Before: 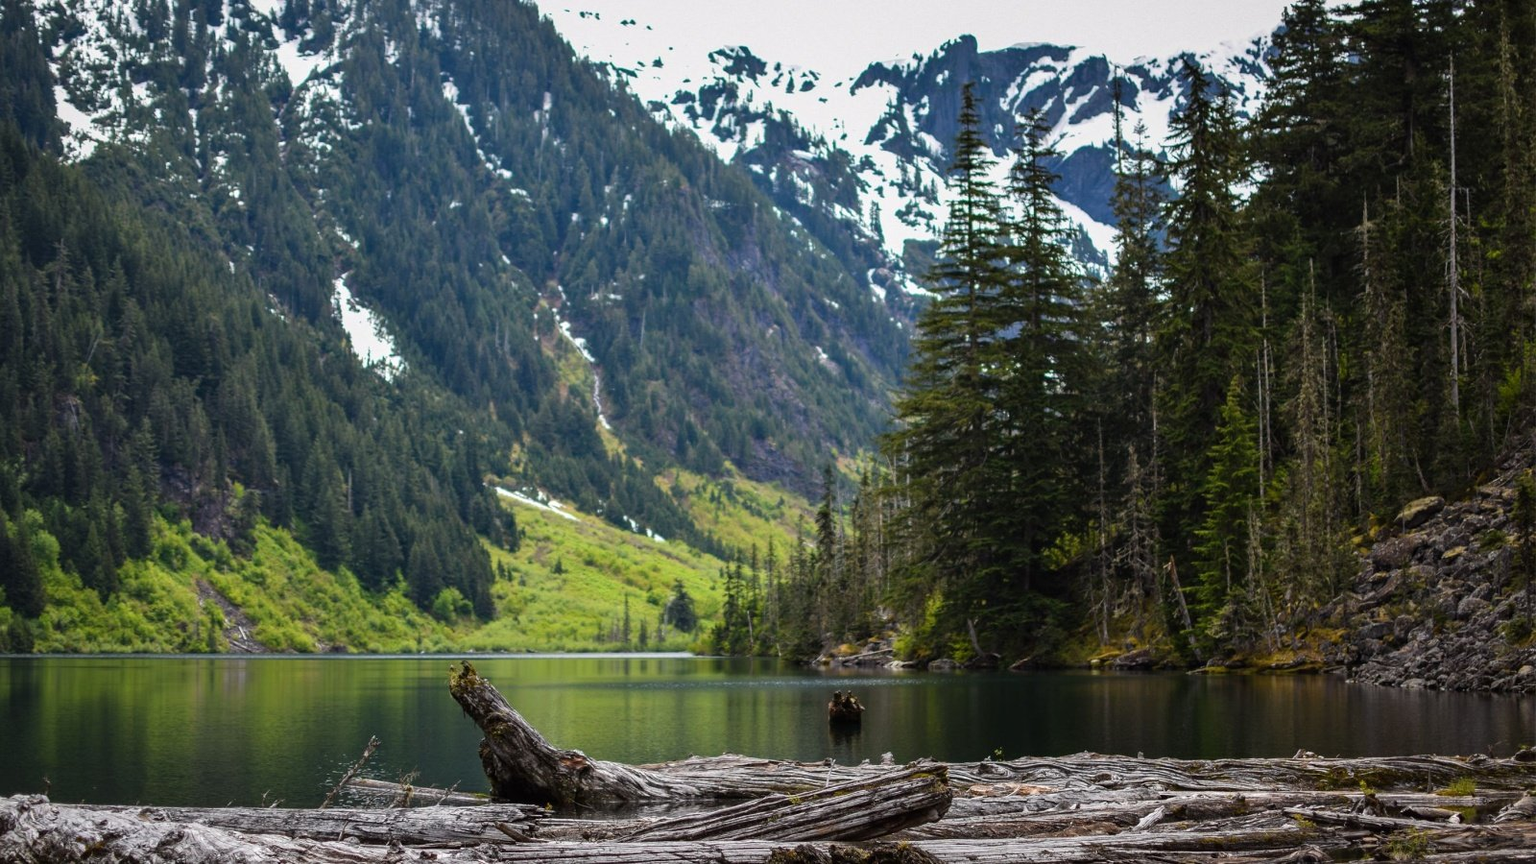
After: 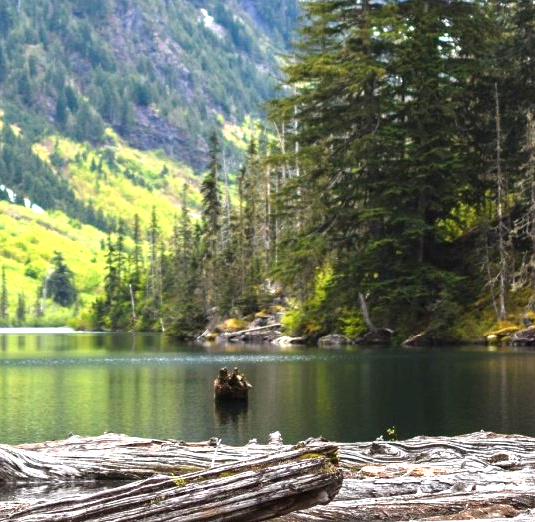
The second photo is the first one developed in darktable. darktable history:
exposure: black level correction 0, exposure 1.446 EV, compensate exposure bias true, compensate highlight preservation false
levels: mode automatic, white 99.88%, levels [0.062, 0.494, 0.925]
crop: left 40.608%, top 39.175%, right 25.952%, bottom 2.786%
